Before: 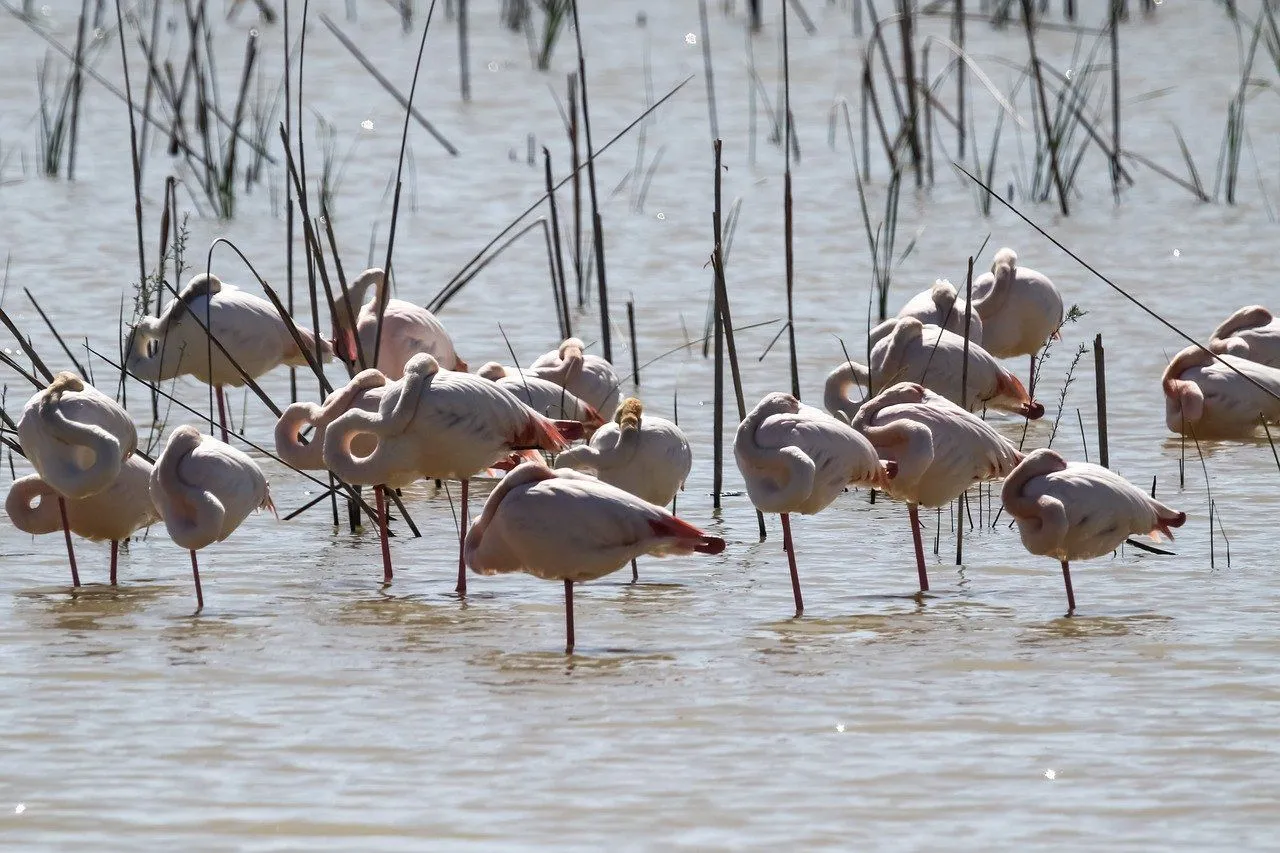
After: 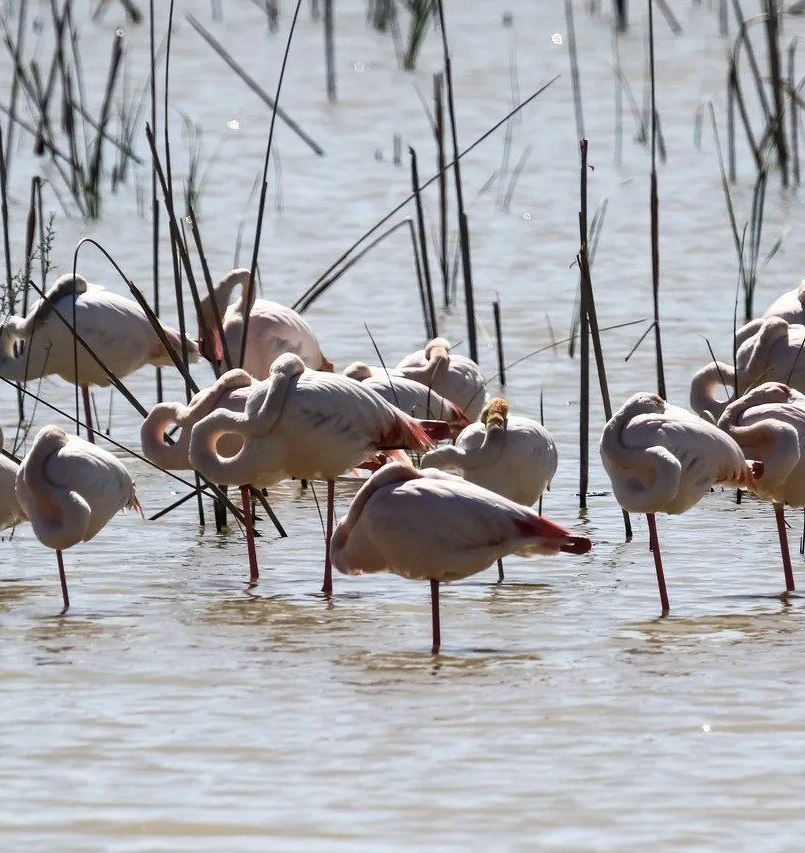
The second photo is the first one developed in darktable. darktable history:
contrast brightness saturation: contrast 0.14
crop: left 10.53%, right 26.577%
